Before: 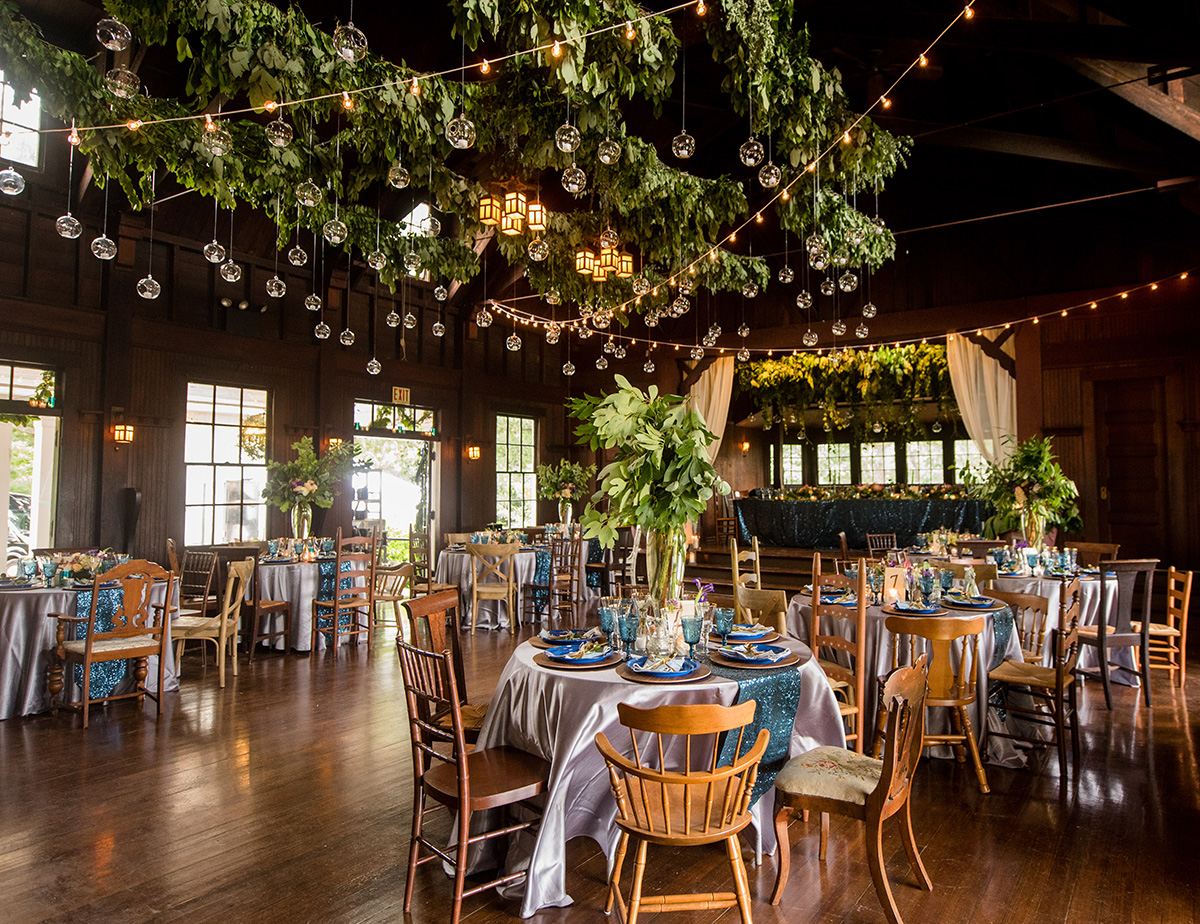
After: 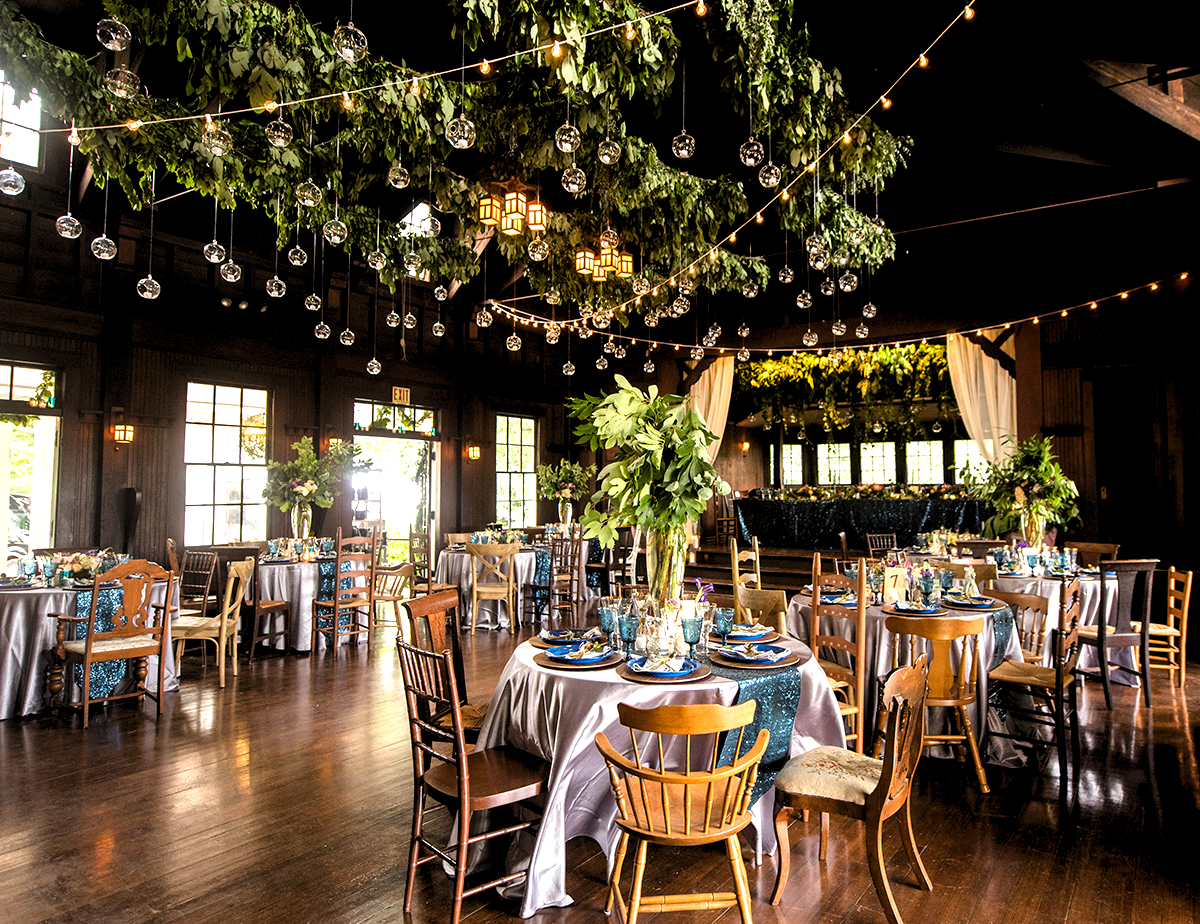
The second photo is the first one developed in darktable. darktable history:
tone equalizer: -8 EV -0.379 EV, -7 EV -0.399 EV, -6 EV -0.358 EV, -5 EV -0.238 EV, -3 EV 0.22 EV, -2 EV 0.325 EV, -1 EV 0.366 EV, +0 EV 0.422 EV
levels: white 90.68%, levels [0.055, 0.477, 0.9]
